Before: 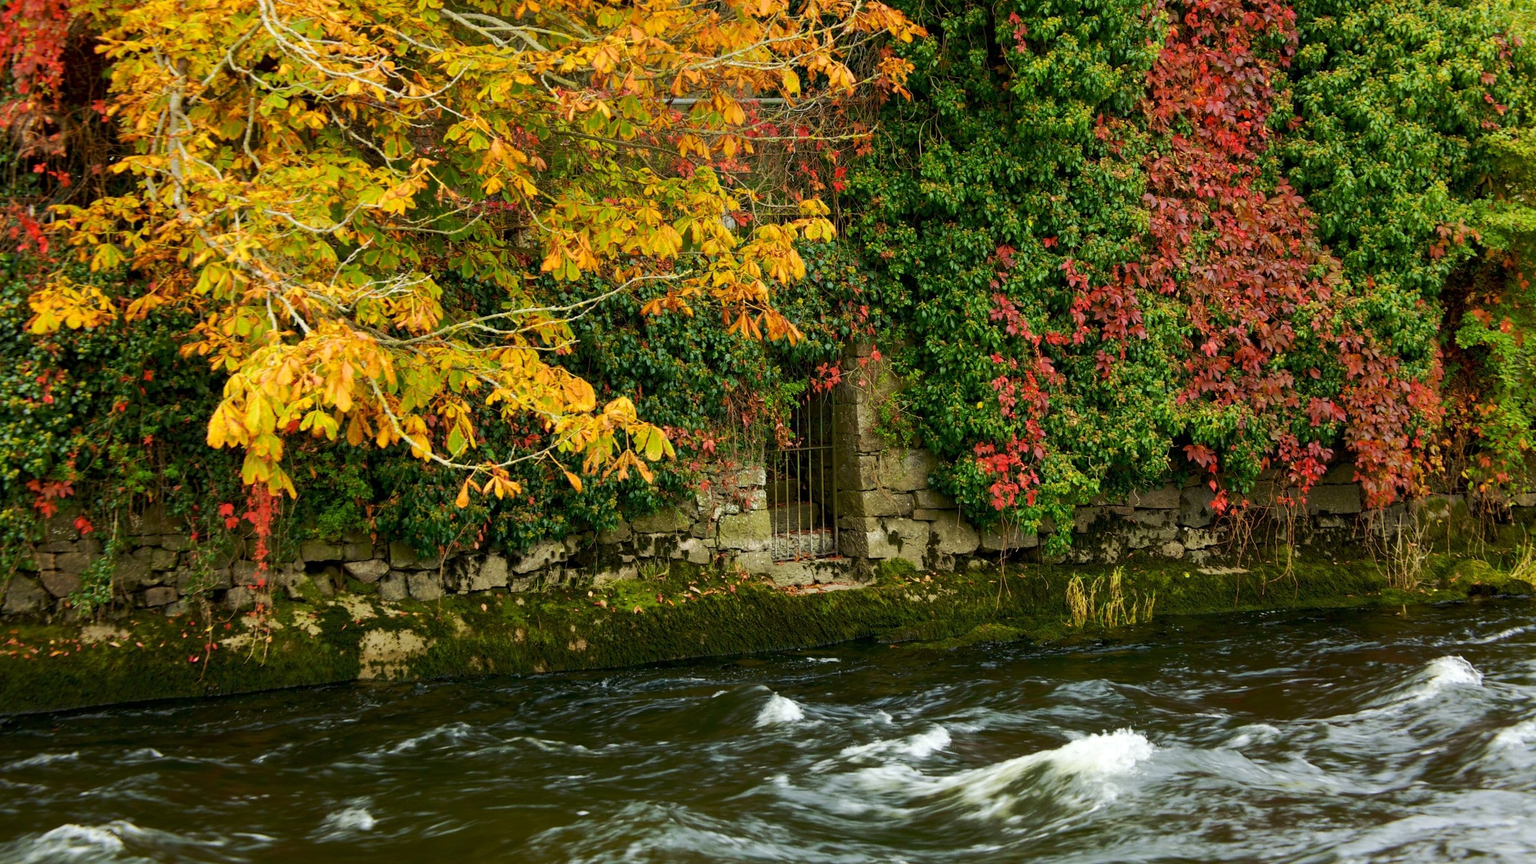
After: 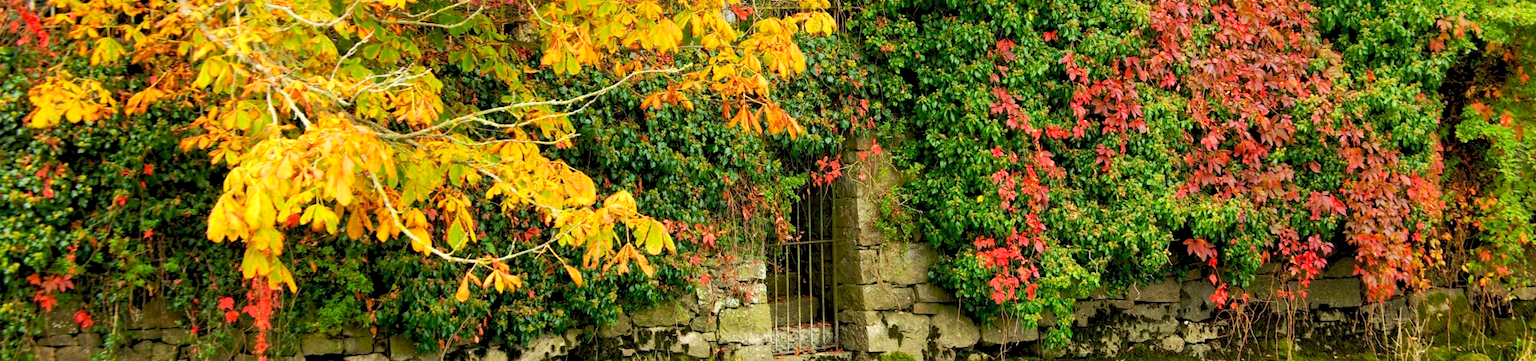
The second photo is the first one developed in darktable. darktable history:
levels: levels [0.044, 0.416, 0.908]
crop and rotate: top 23.914%, bottom 34.184%
